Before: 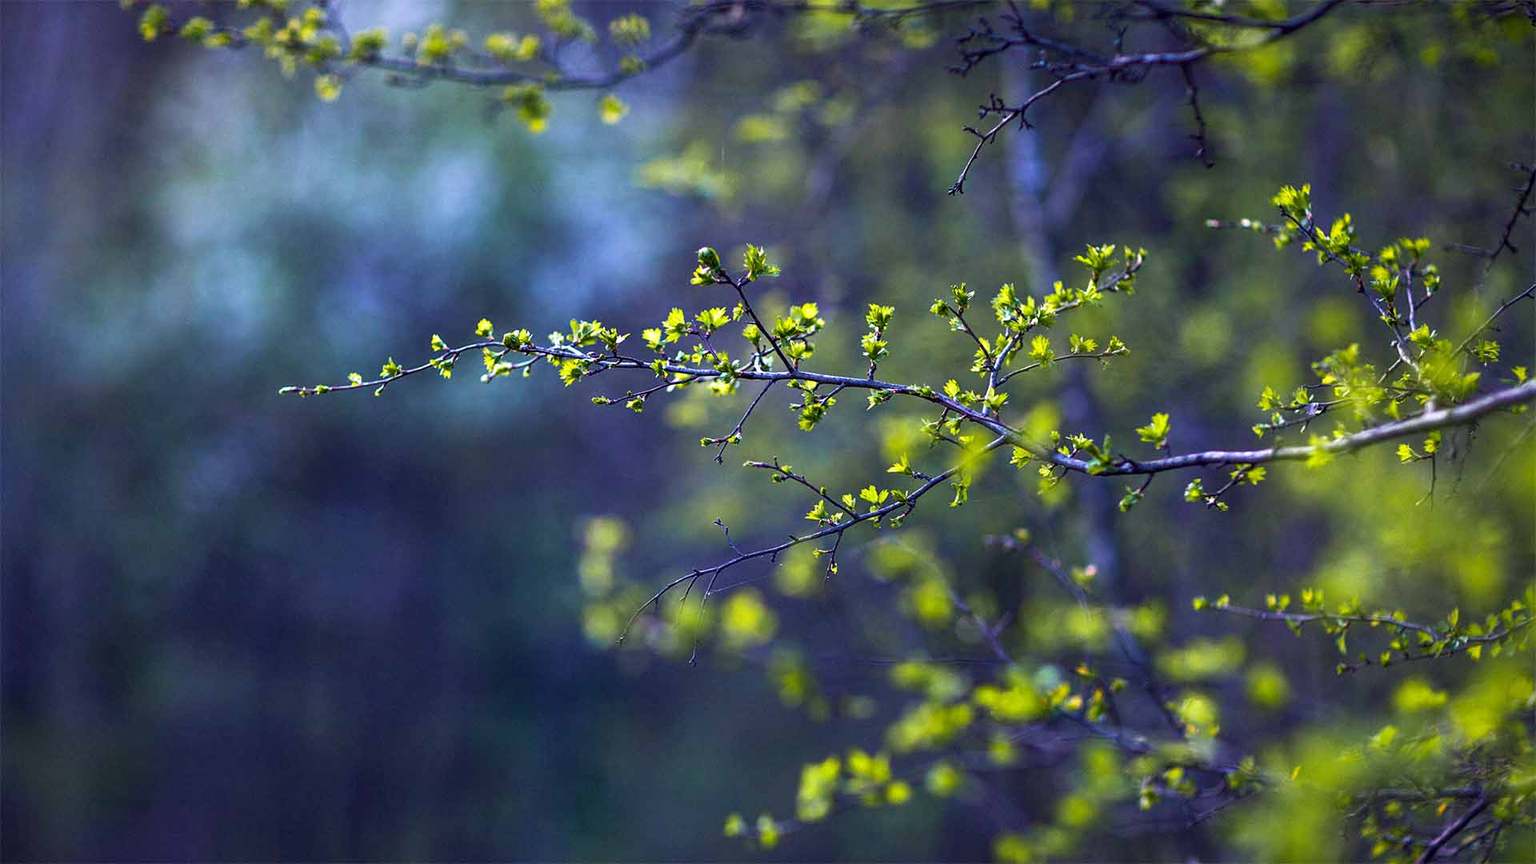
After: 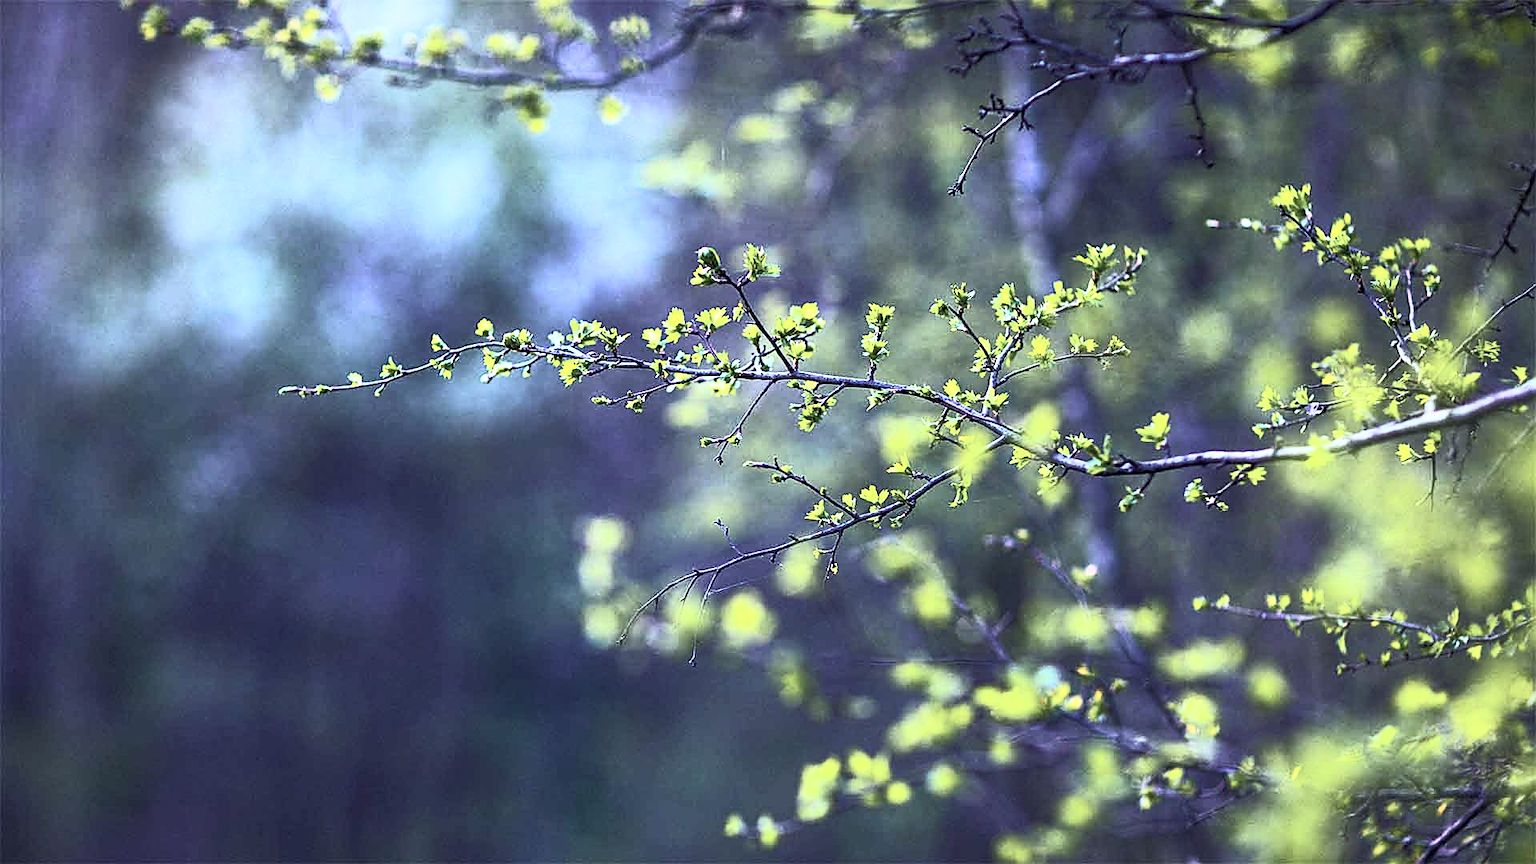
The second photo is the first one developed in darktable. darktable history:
tone equalizer: -8 EV -0.436 EV, -7 EV -0.37 EV, -6 EV -0.338 EV, -5 EV -0.229 EV, -3 EV 0.246 EV, -2 EV 0.321 EV, -1 EV 0.388 EV, +0 EV 0.399 EV, edges refinement/feathering 500, mask exposure compensation -1.57 EV, preserve details no
sharpen: on, module defaults
color calibration: x 0.37, y 0.382, temperature 4311.09 K
contrast brightness saturation: contrast 0.432, brightness 0.555, saturation -0.195
